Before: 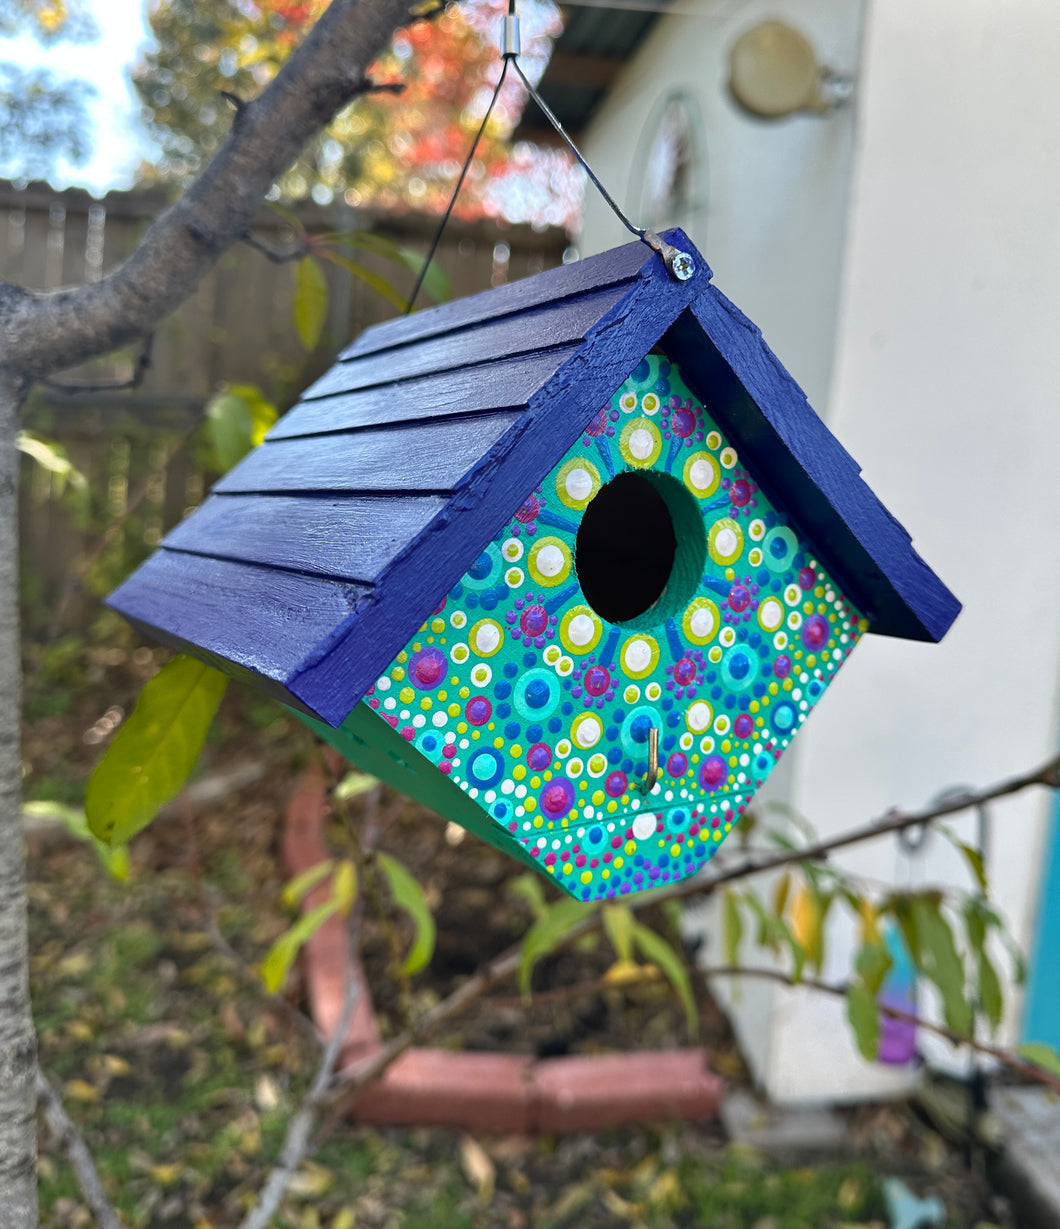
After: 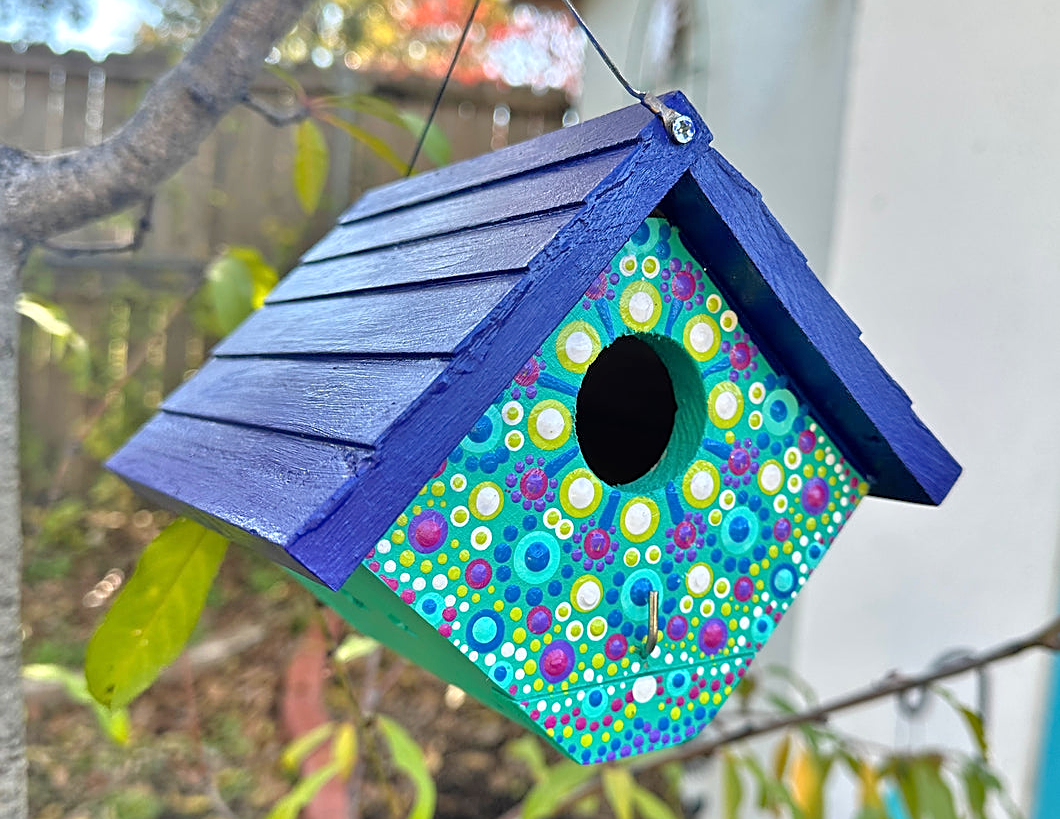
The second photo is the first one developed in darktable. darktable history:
crop: top 11.166%, bottom 22.168%
tone equalizer: -7 EV 0.15 EV, -6 EV 0.6 EV, -5 EV 1.15 EV, -4 EV 1.33 EV, -3 EV 1.15 EV, -2 EV 0.6 EV, -1 EV 0.15 EV, mask exposure compensation -0.5 EV
sharpen: on, module defaults
